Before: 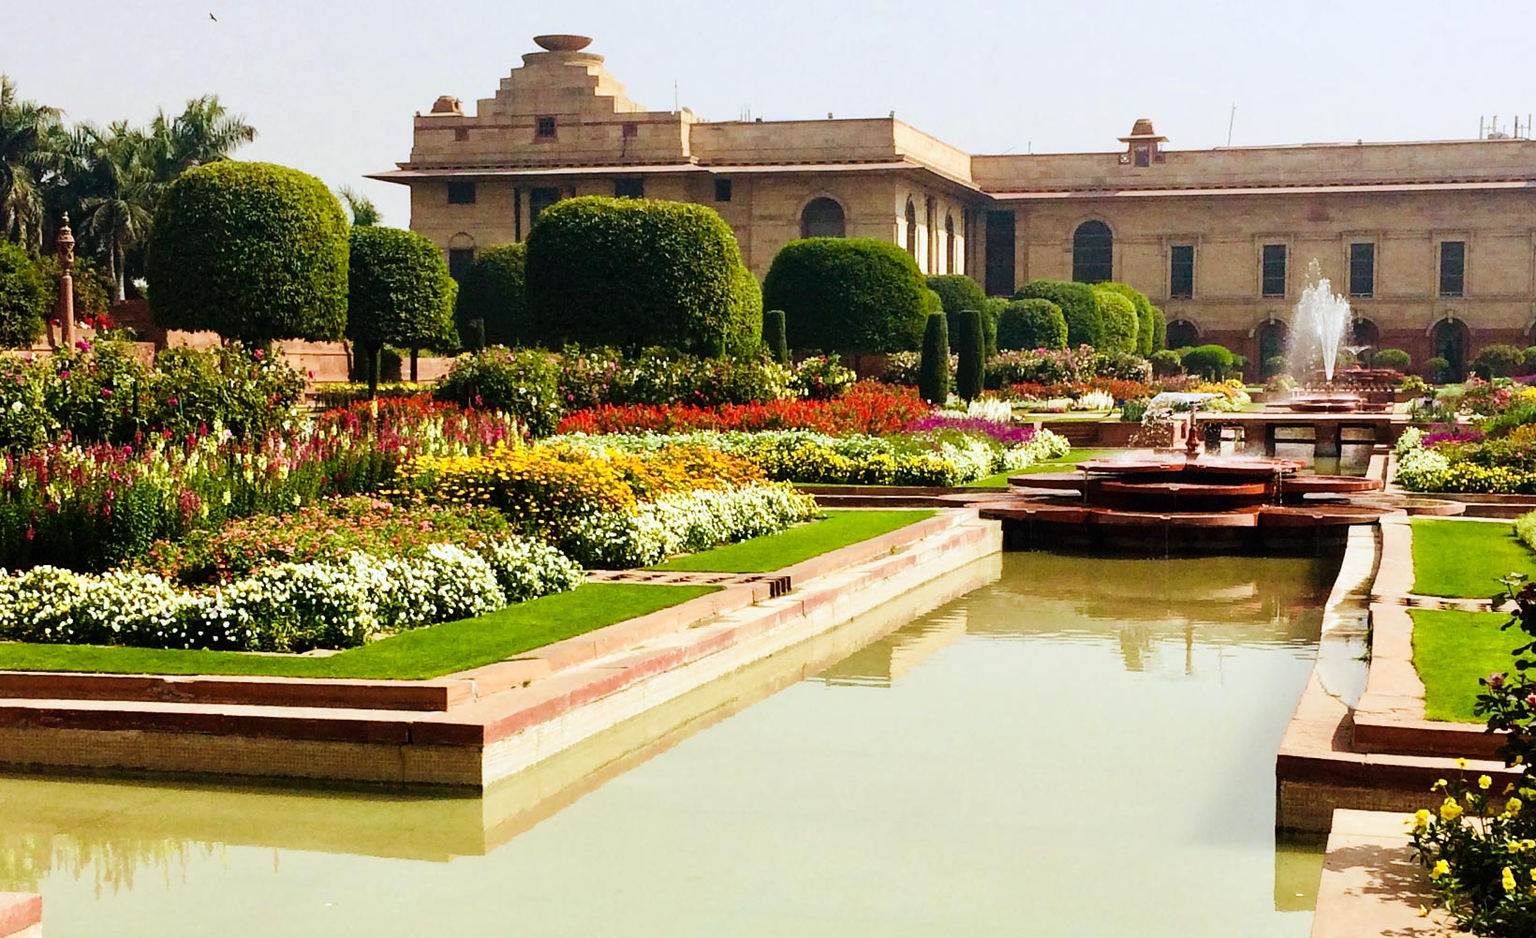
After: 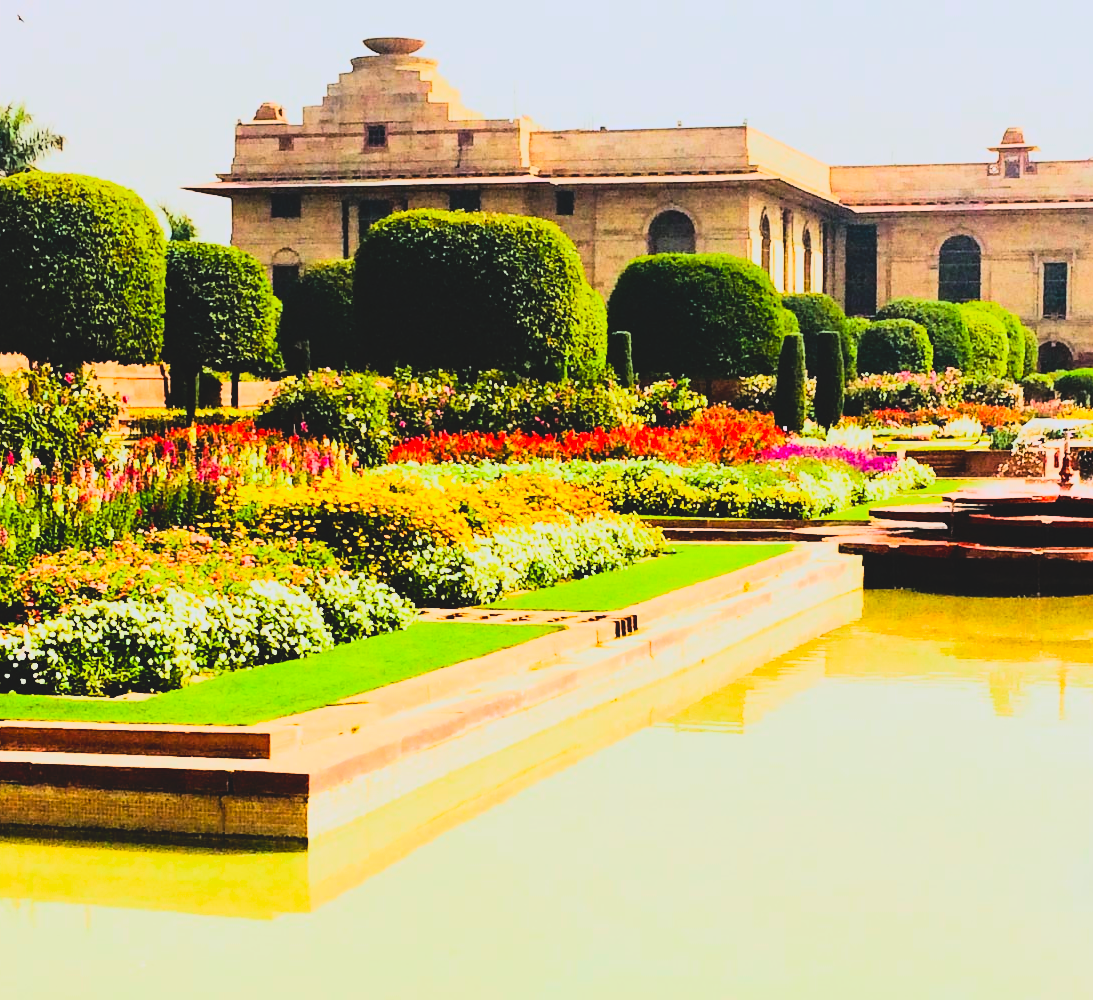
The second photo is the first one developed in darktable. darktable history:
exposure: exposure 0.64 EV, compensate highlight preservation false
crop and rotate: left 12.648%, right 20.685%
color balance rgb: perceptual saturation grading › global saturation 3.7%, global vibrance 5.56%, contrast 3.24%
contrast brightness saturation: contrast -0.19, saturation 0.19
graduated density: on, module defaults
rgb curve: curves: ch0 [(0, 0) (0.21, 0.15) (0.24, 0.21) (0.5, 0.75) (0.75, 0.96) (0.89, 0.99) (1, 1)]; ch1 [(0, 0.02) (0.21, 0.13) (0.25, 0.2) (0.5, 0.67) (0.75, 0.9) (0.89, 0.97) (1, 1)]; ch2 [(0, 0.02) (0.21, 0.13) (0.25, 0.2) (0.5, 0.67) (0.75, 0.9) (0.89, 0.97) (1, 1)], compensate middle gray true
